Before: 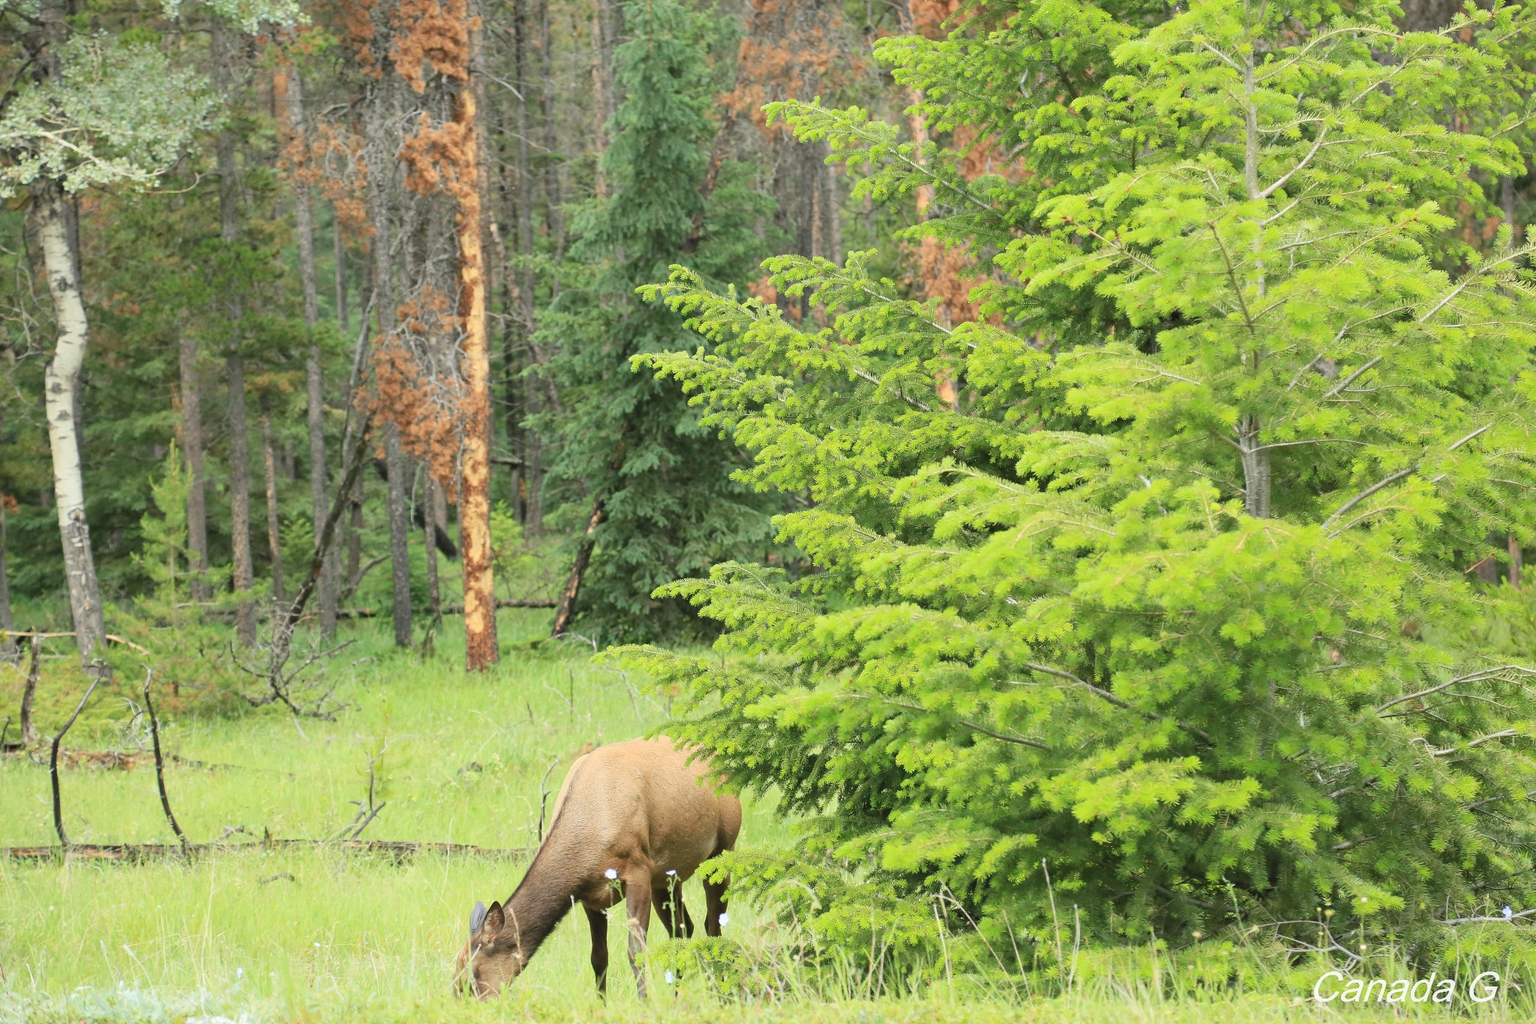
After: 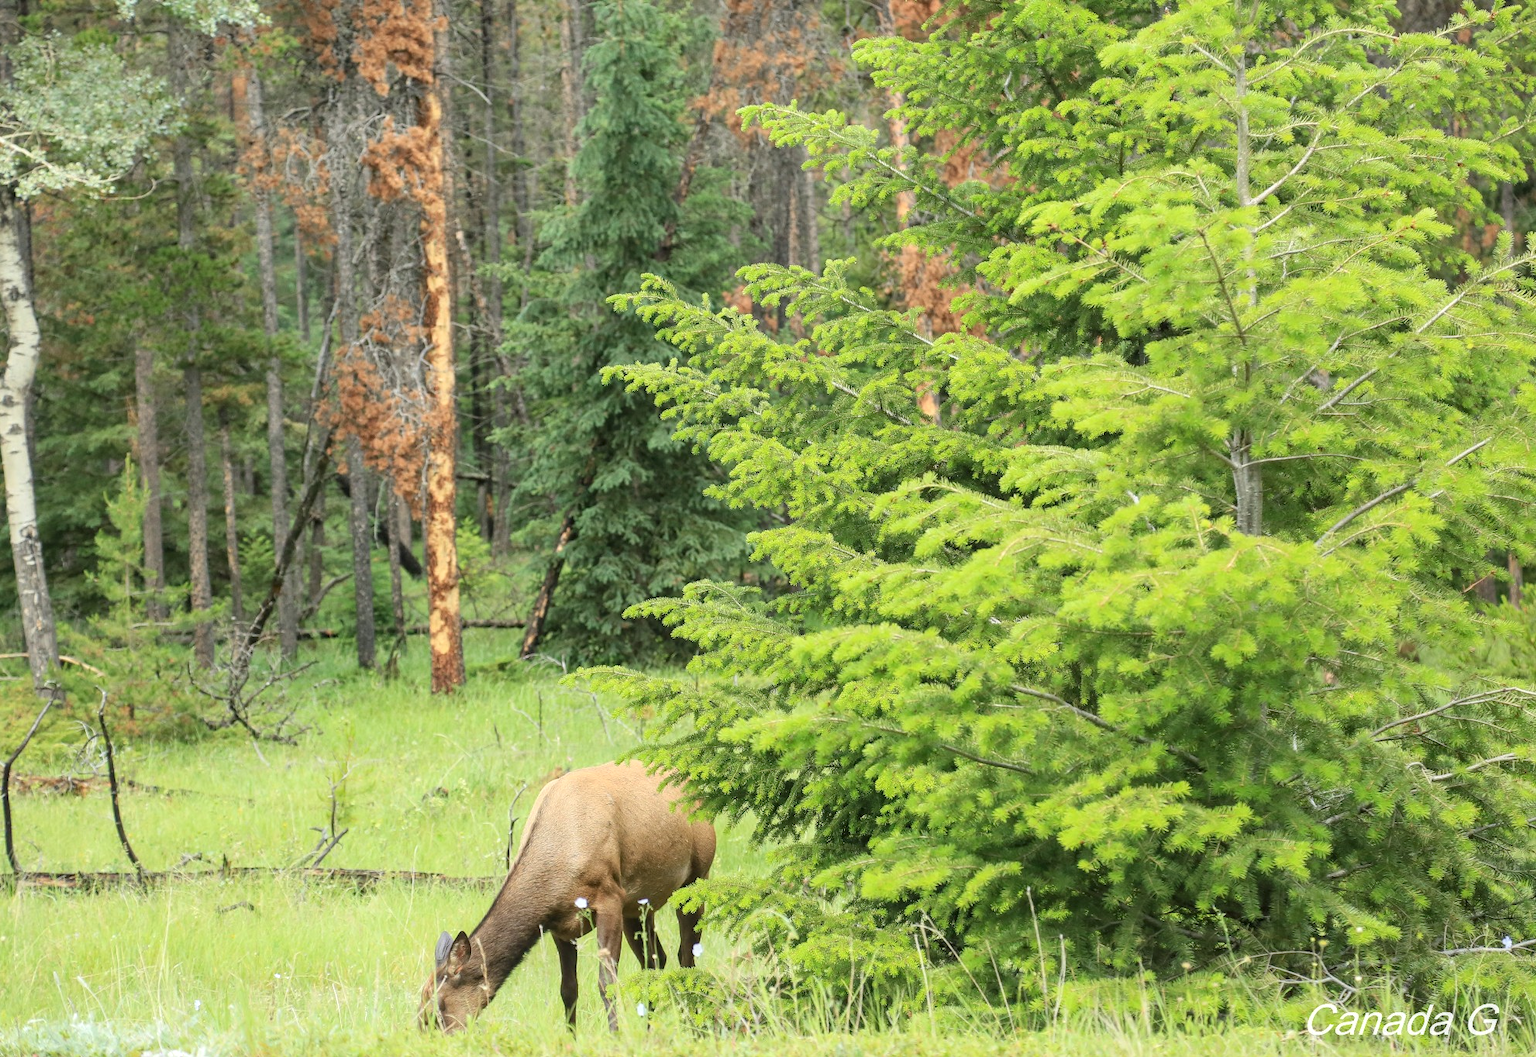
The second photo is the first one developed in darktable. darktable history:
crop and rotate: left 3.197%
local contrast: on, module defaults
tone equalizer: mask exposure compensation -0.5 EV
